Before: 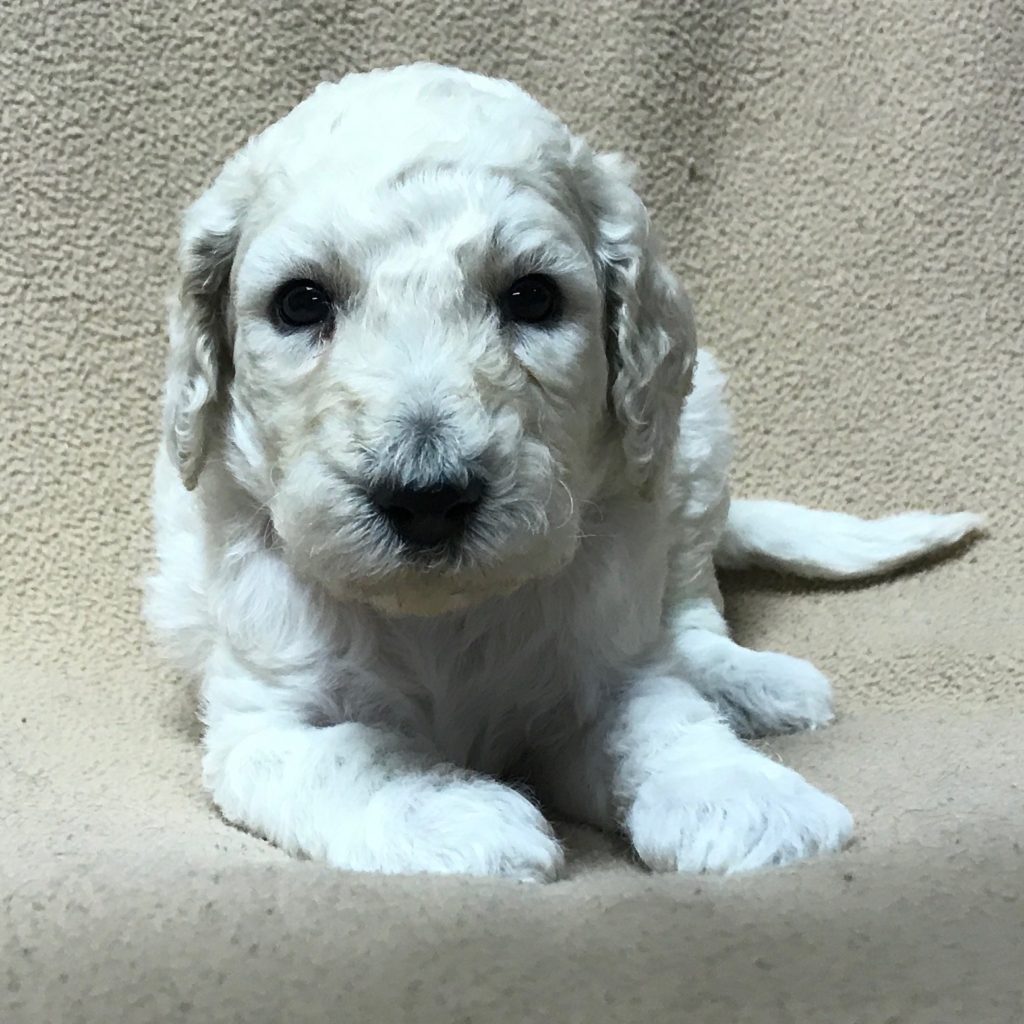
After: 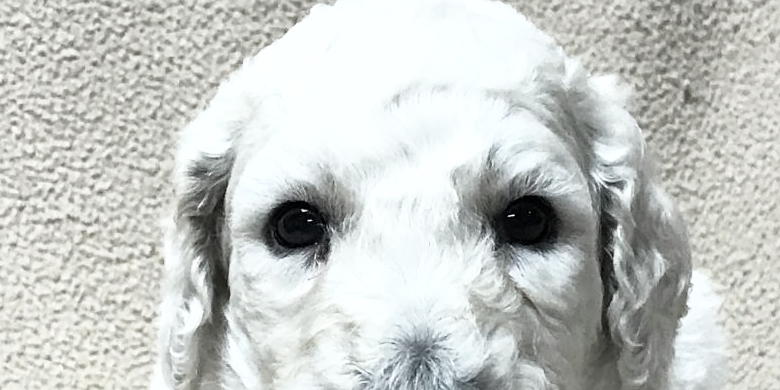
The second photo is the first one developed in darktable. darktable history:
local contrast: mode bilateral grid, contrast 20, coarseness 50, detail 120%, midtone range 0.2
sharpen: amount 0.2
filmic rgb: black relative exposure -14.19 EV, white relative exposure 3.39 EV, hardness 7.89, preserve chrominance max RGB
exposure: exposure 0.935 EV, compensate highlight preservation false
crop: left 0.579%, top 7.627%, right 23.167%, bottom 54.275%
color balance rgb: linear chroma grading › global chroma -16.06%, perceptual saturation grading › global saturation -32.85%, global vibrance -23.56%
